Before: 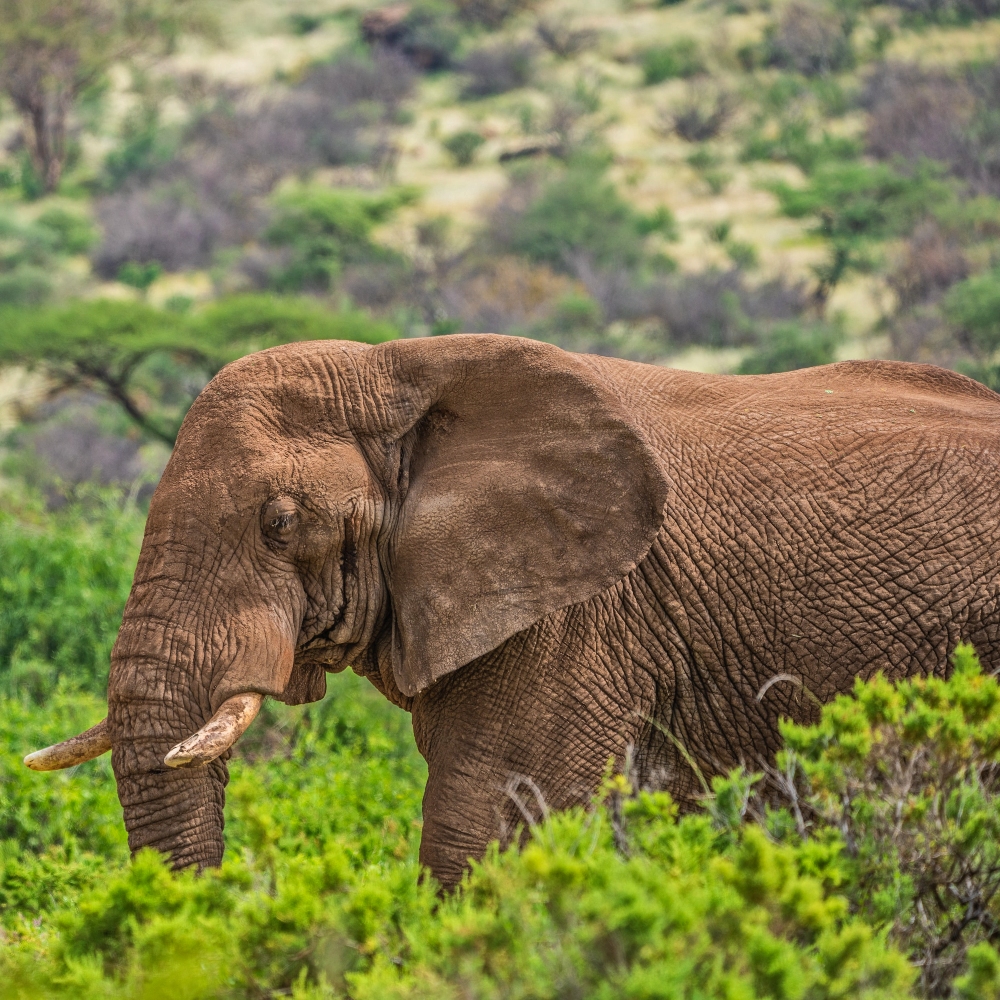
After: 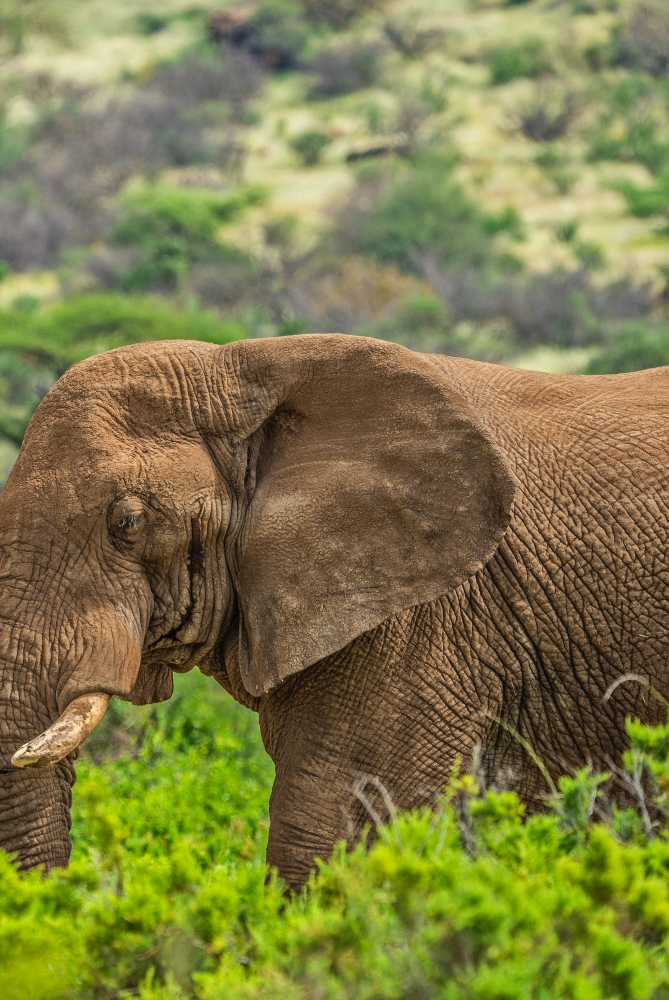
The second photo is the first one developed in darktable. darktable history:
crop: left 15.366%, right 17.725%
color correction: highlights a* -4.28, highlights b* 6.33
